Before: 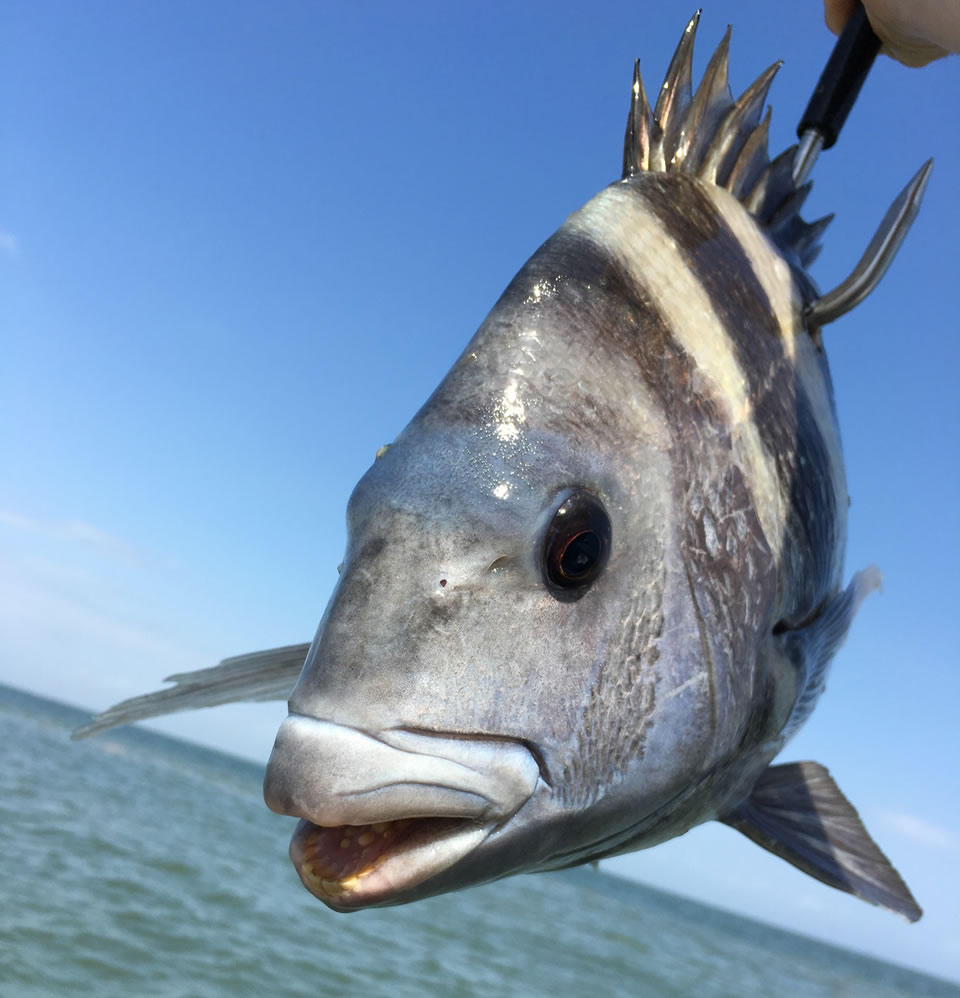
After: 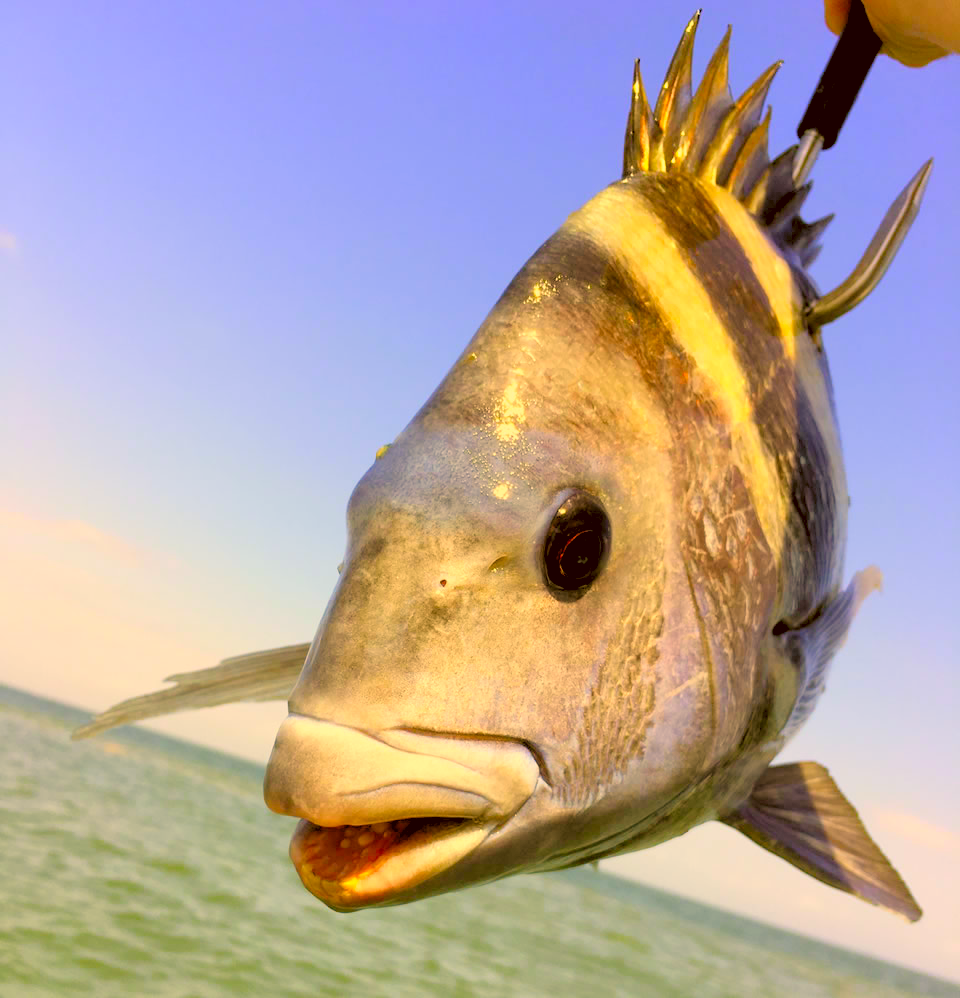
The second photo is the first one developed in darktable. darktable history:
color correction: highlights a* 10.49, highlights b* 29.87, shadows a* 2.62, shadows b* 17.58, saturation 1.73
levels: levels [0.093, 0.434, 0.988]
